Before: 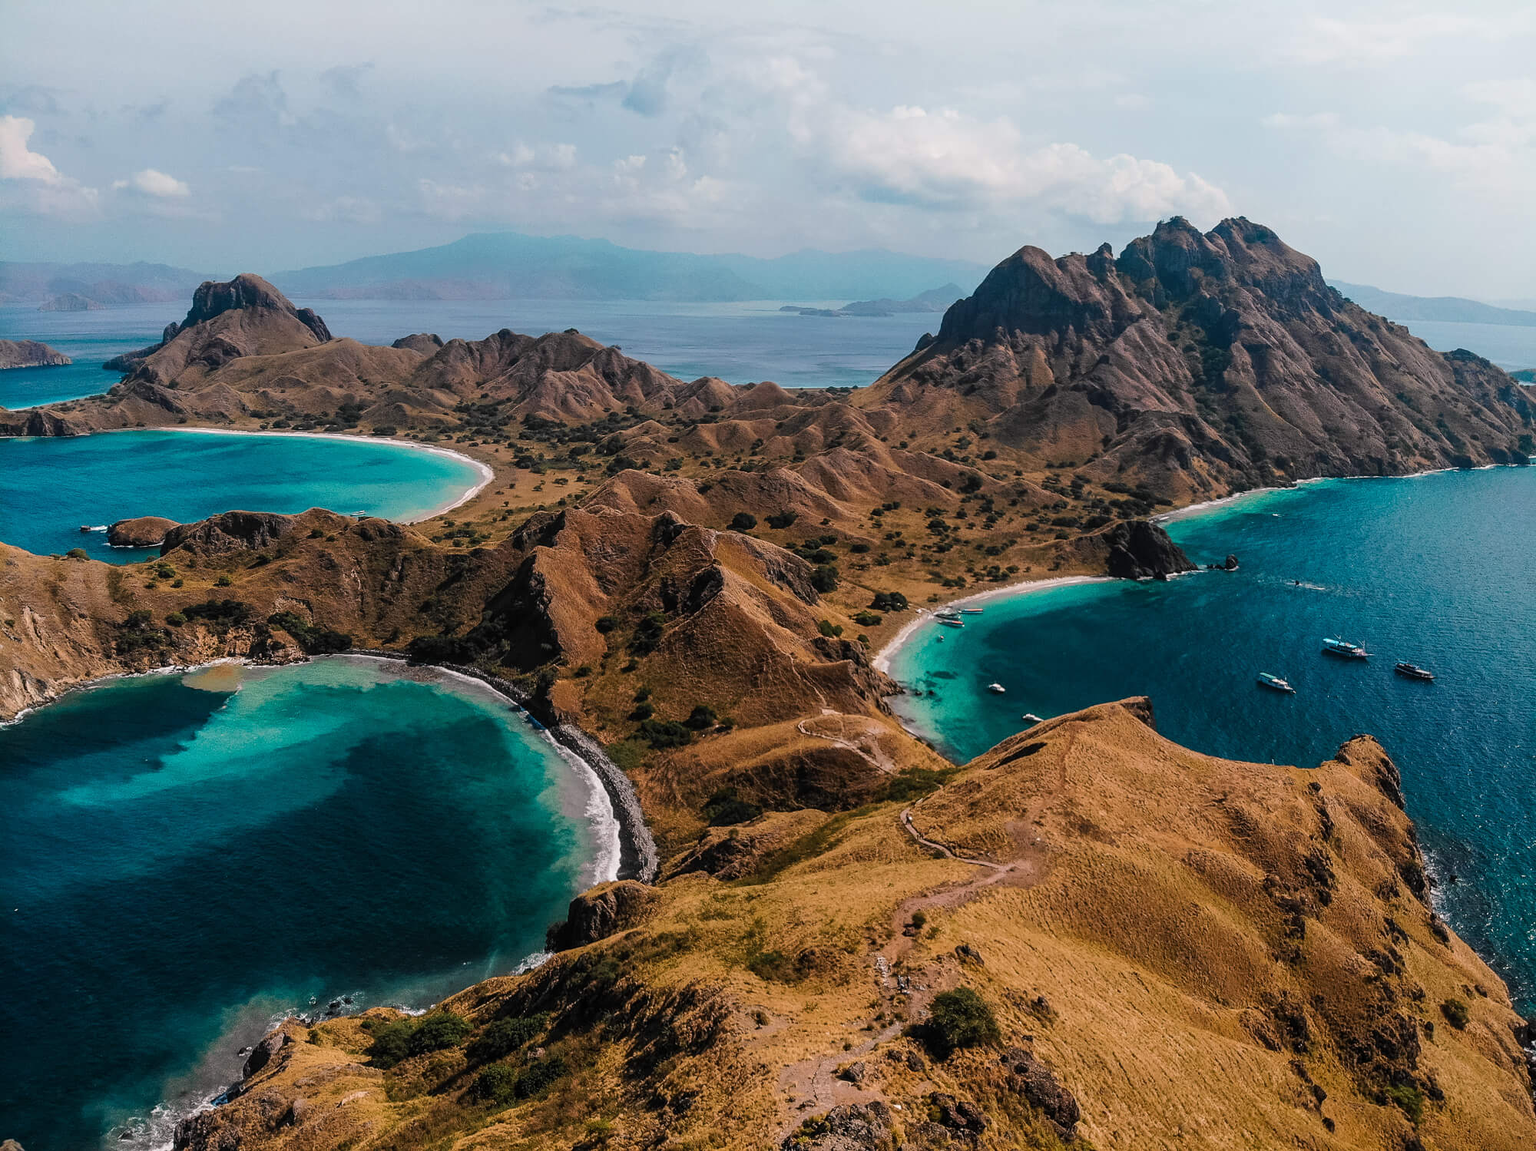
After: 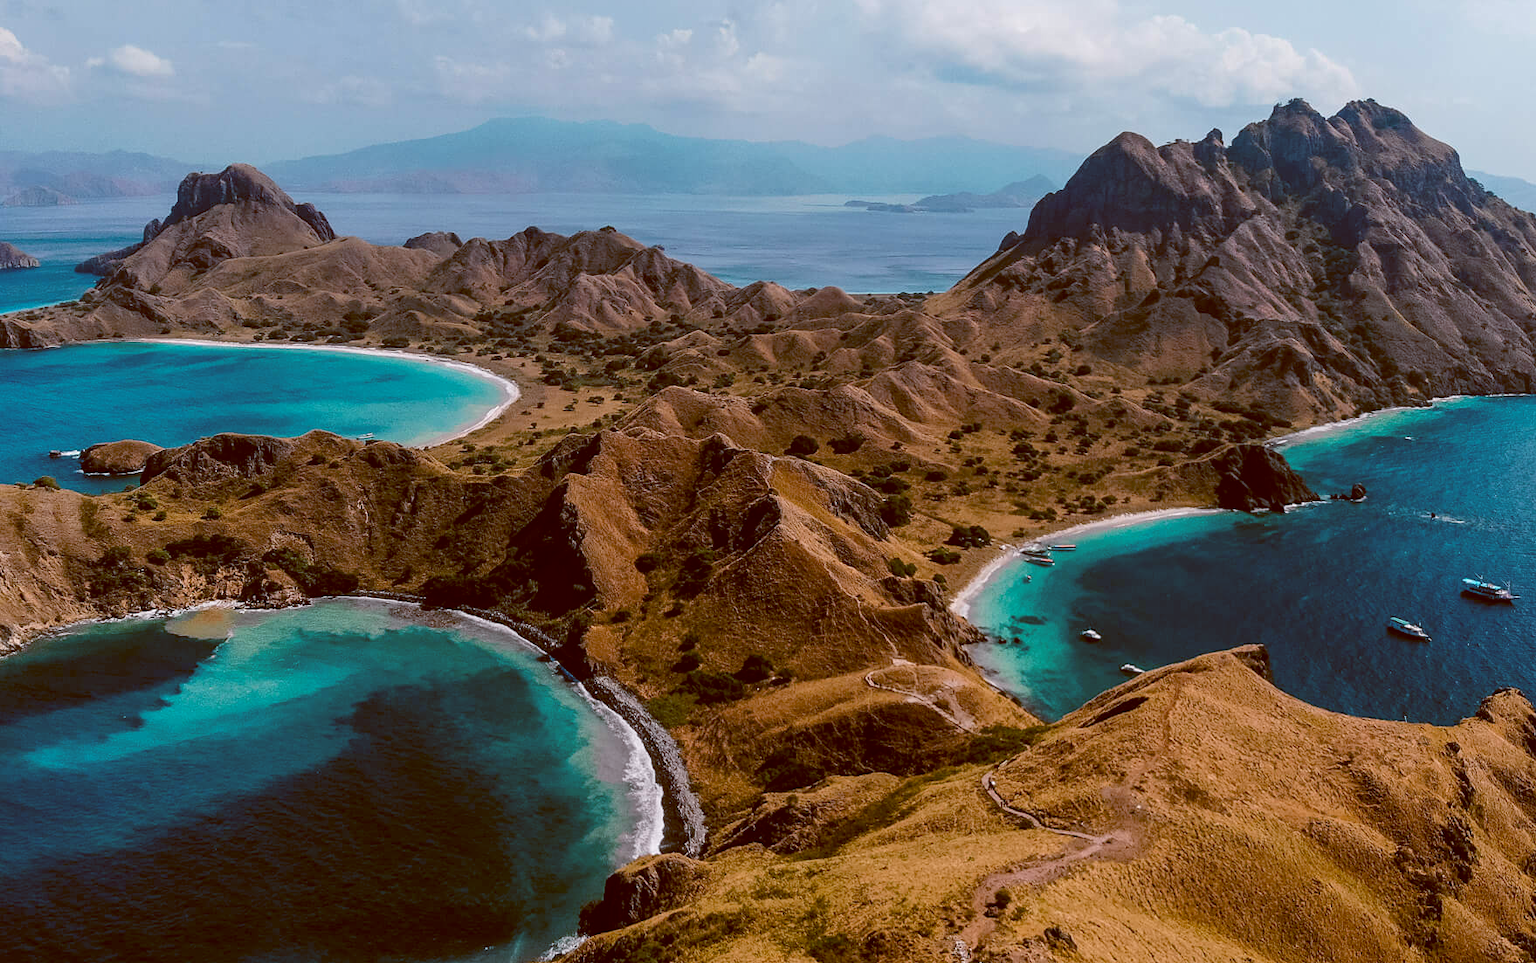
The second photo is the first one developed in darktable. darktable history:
color balance: lift [1, 1.015, 1.004, 0.985], gamma [1, 0.958, 0.971, 1.042], gain [1, 0.956, 0.977, 1.044]
crop and rotate: left 2.425%, top 11.305%, right 9.6%, bottom 15.08%
